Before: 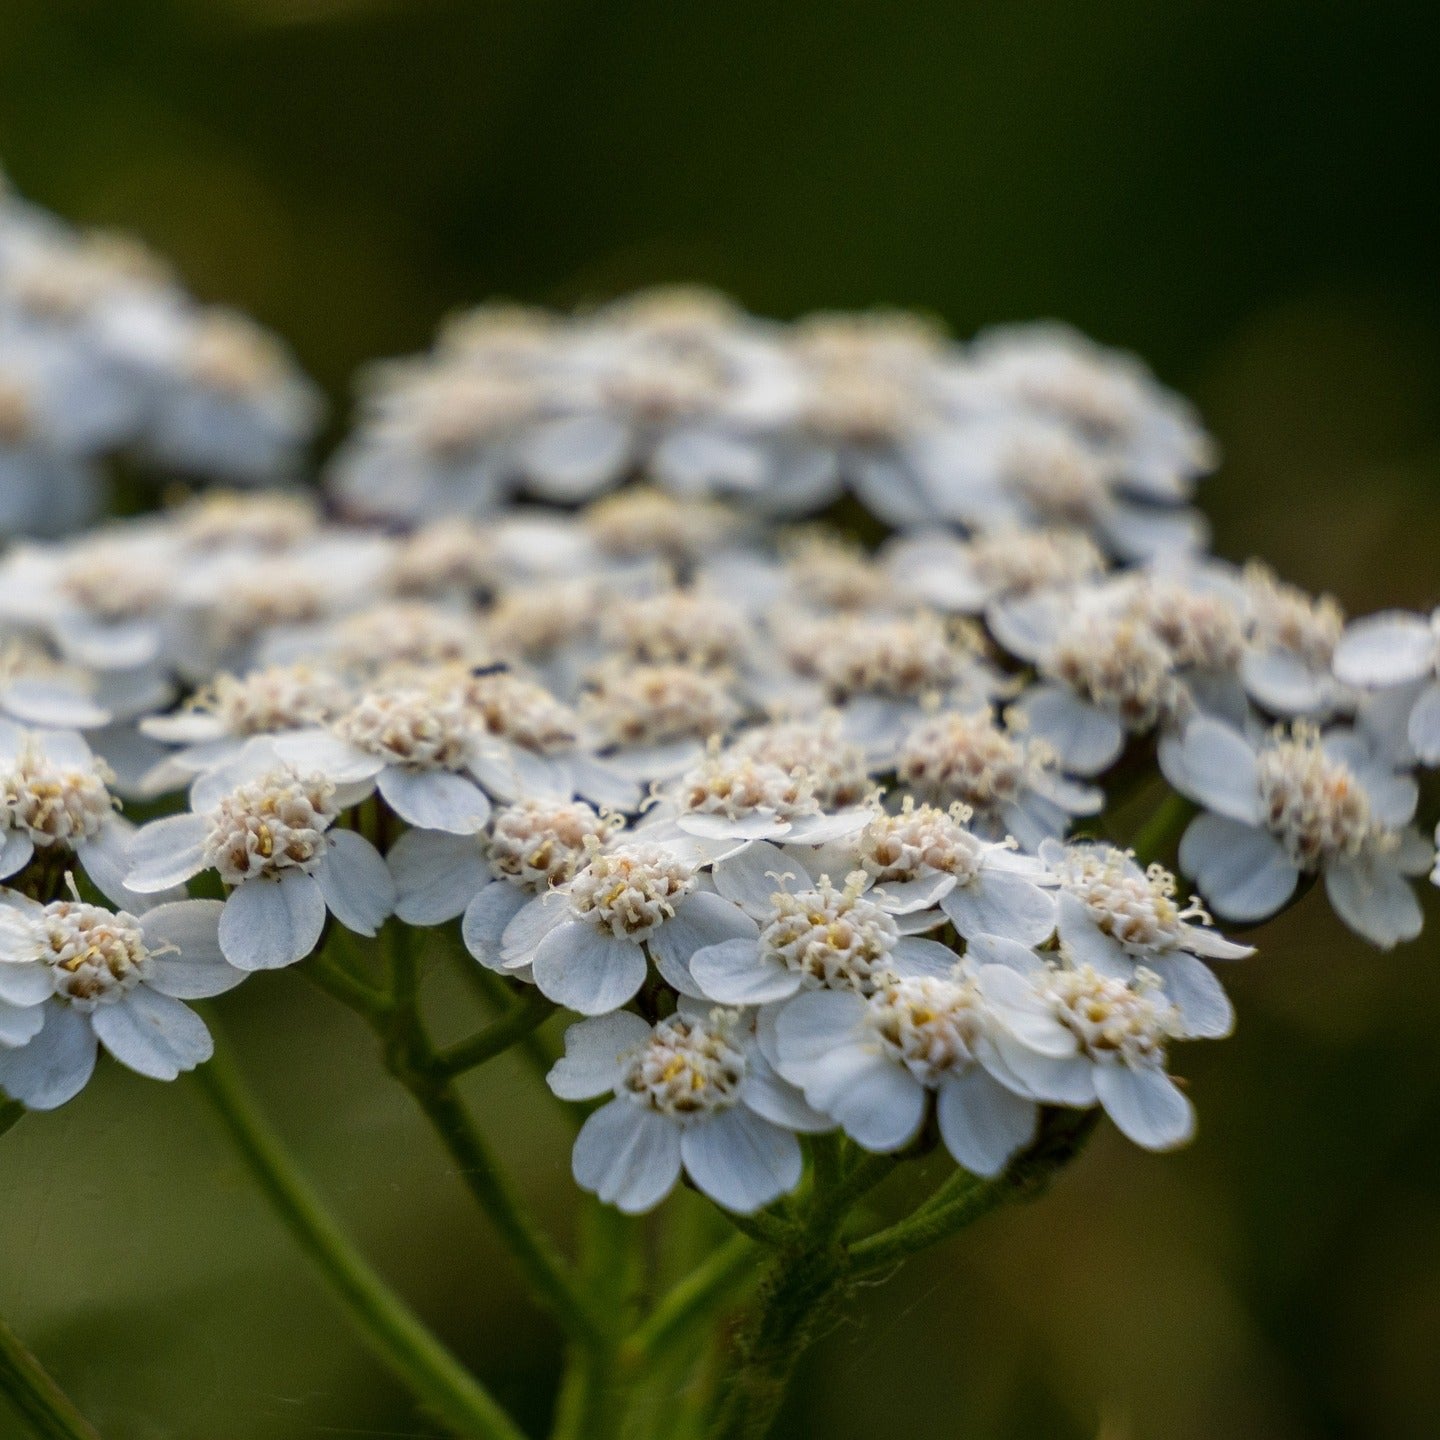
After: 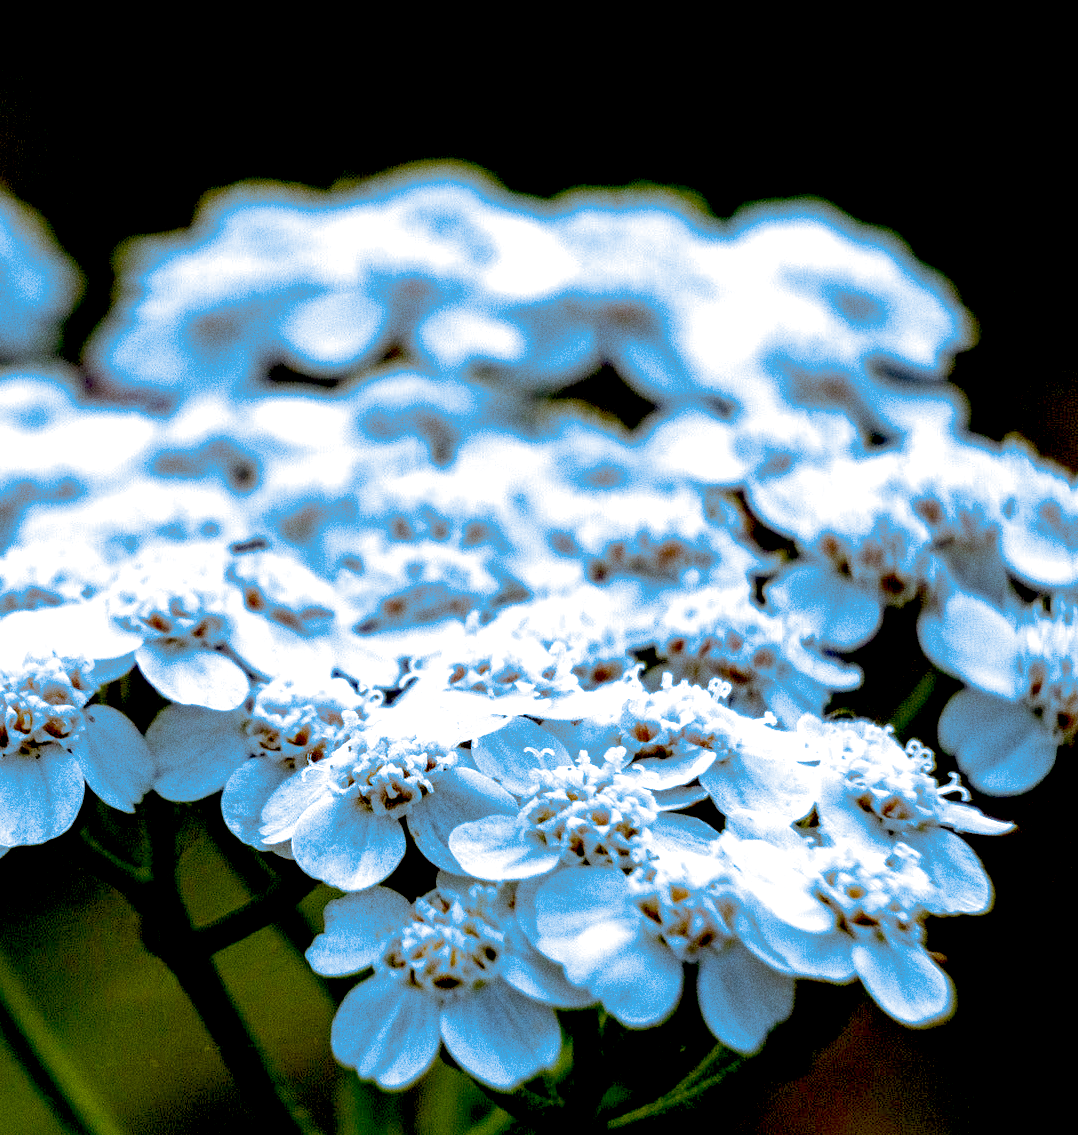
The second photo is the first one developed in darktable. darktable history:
exposure: black level correction 0.035, exposure 0.9 EV, compensate highlight preservation false
split-toning: shadows › hue 220°, shadows › saturation 0.64, highlights › hue 220°, highlights › saturation 0.64, balance 0, compress 5.22%
grain: coarseness 8.68 ISO, strength 31.94%
crop: left 16.768%, top 8.653%, right 8.362%, bottom 12.485%
